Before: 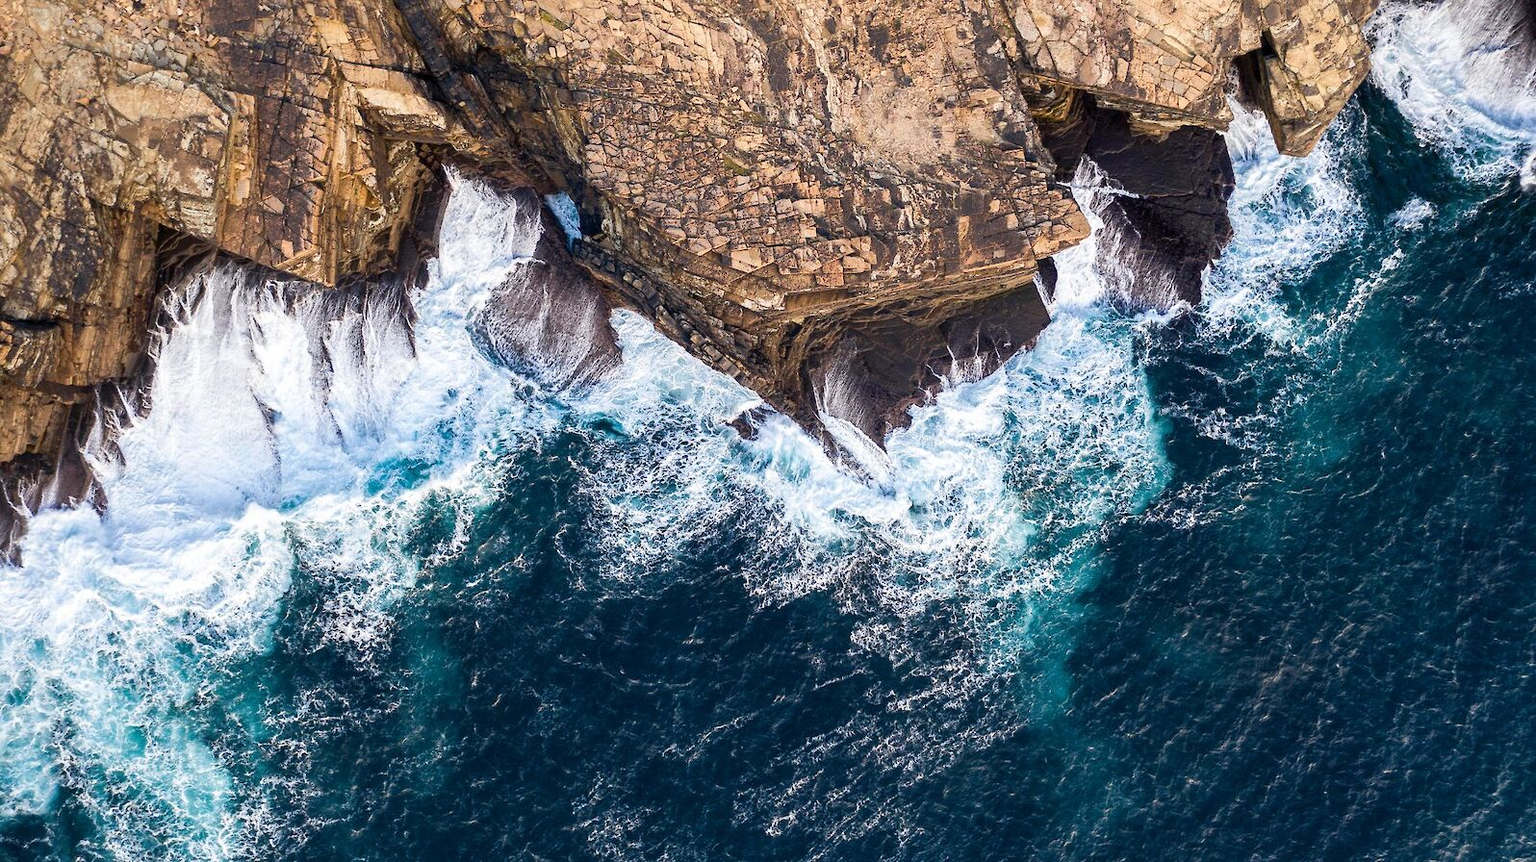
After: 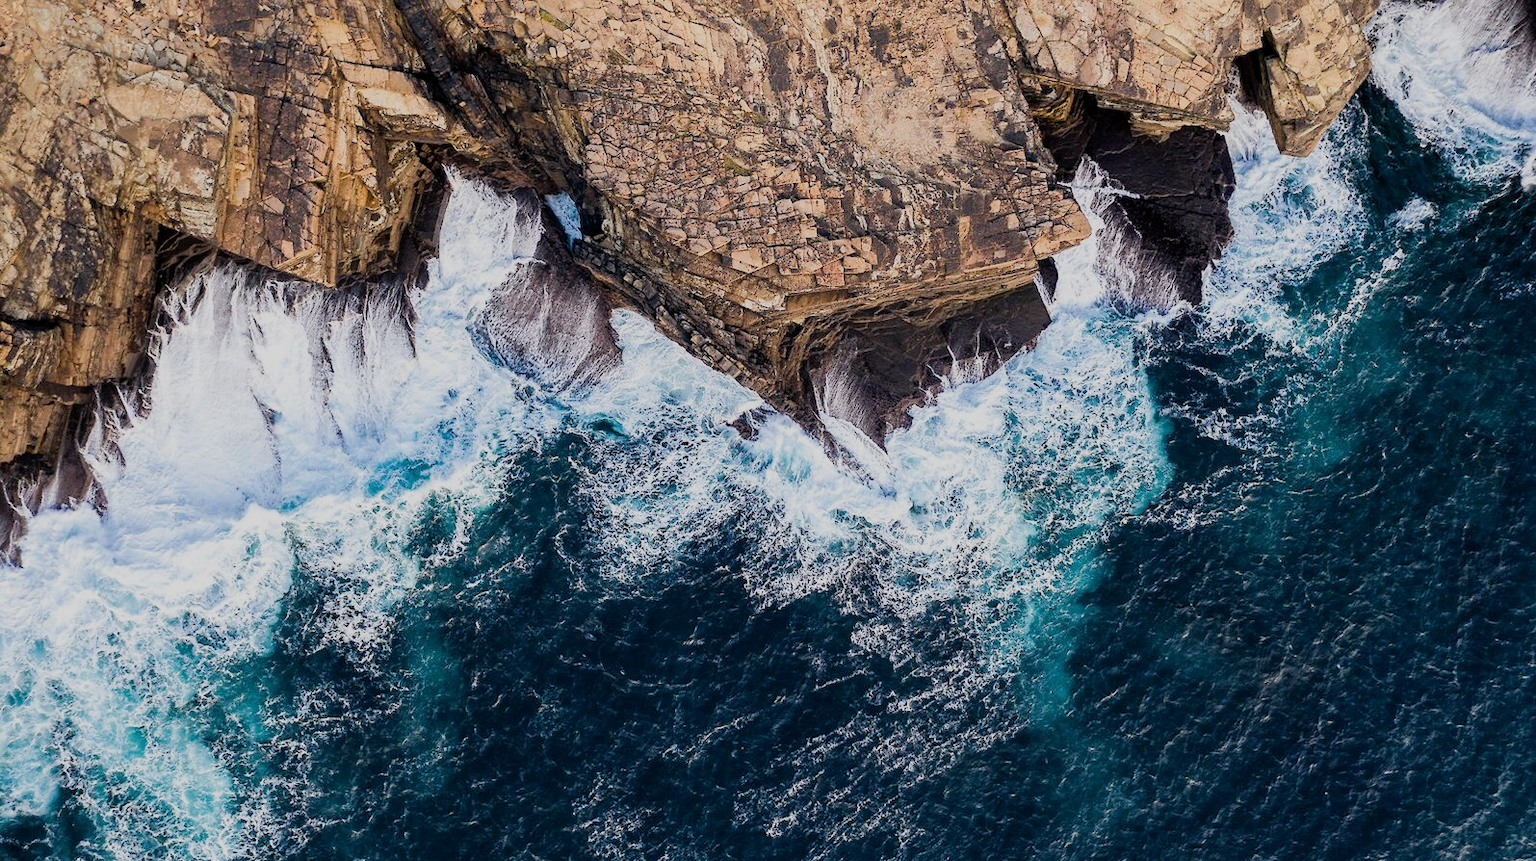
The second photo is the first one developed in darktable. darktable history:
filmic rgb: black relative exposure -7.65 EV, white relative exposure 4.56 EV, hardness 3.61
white balance: emerald 1
